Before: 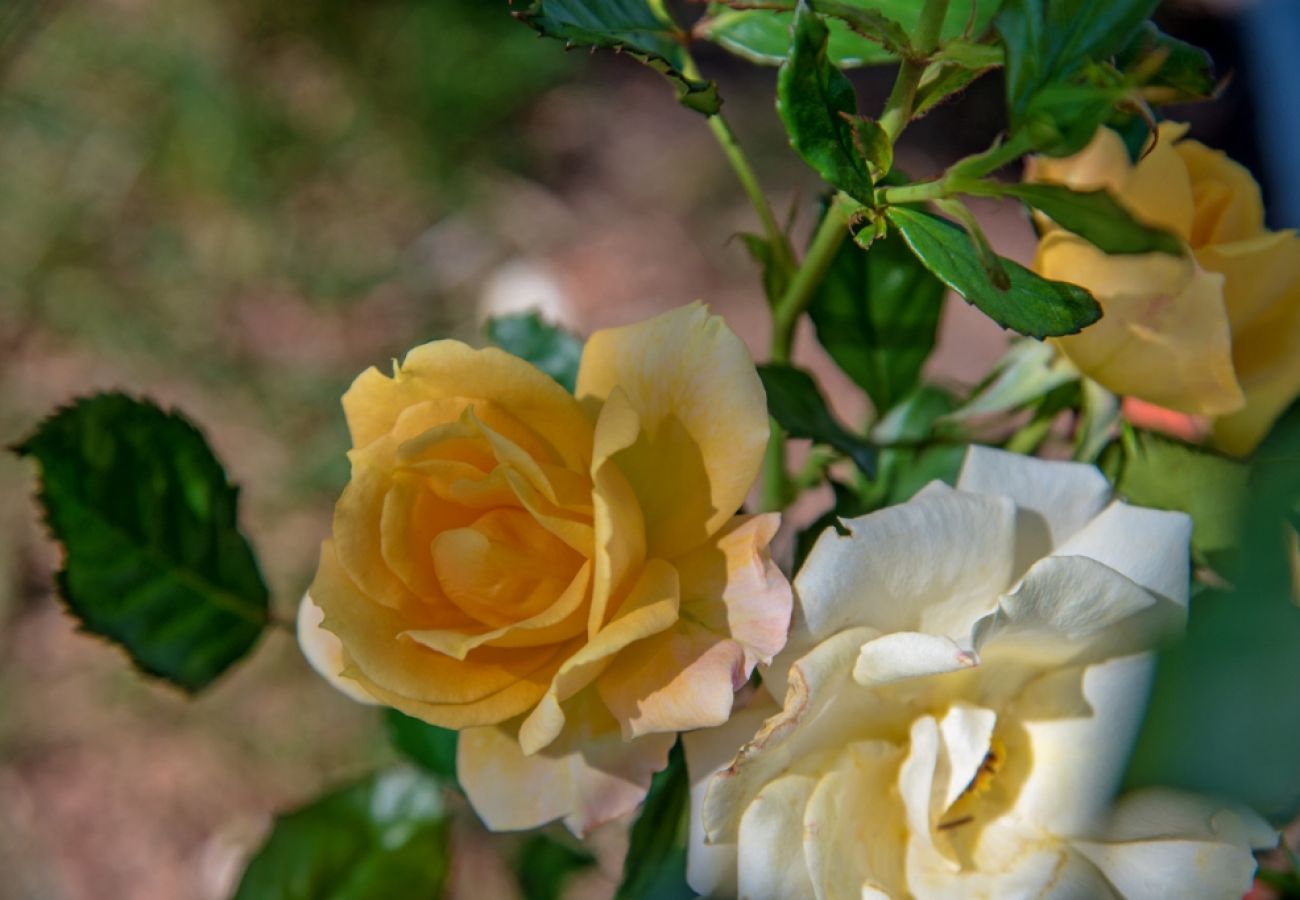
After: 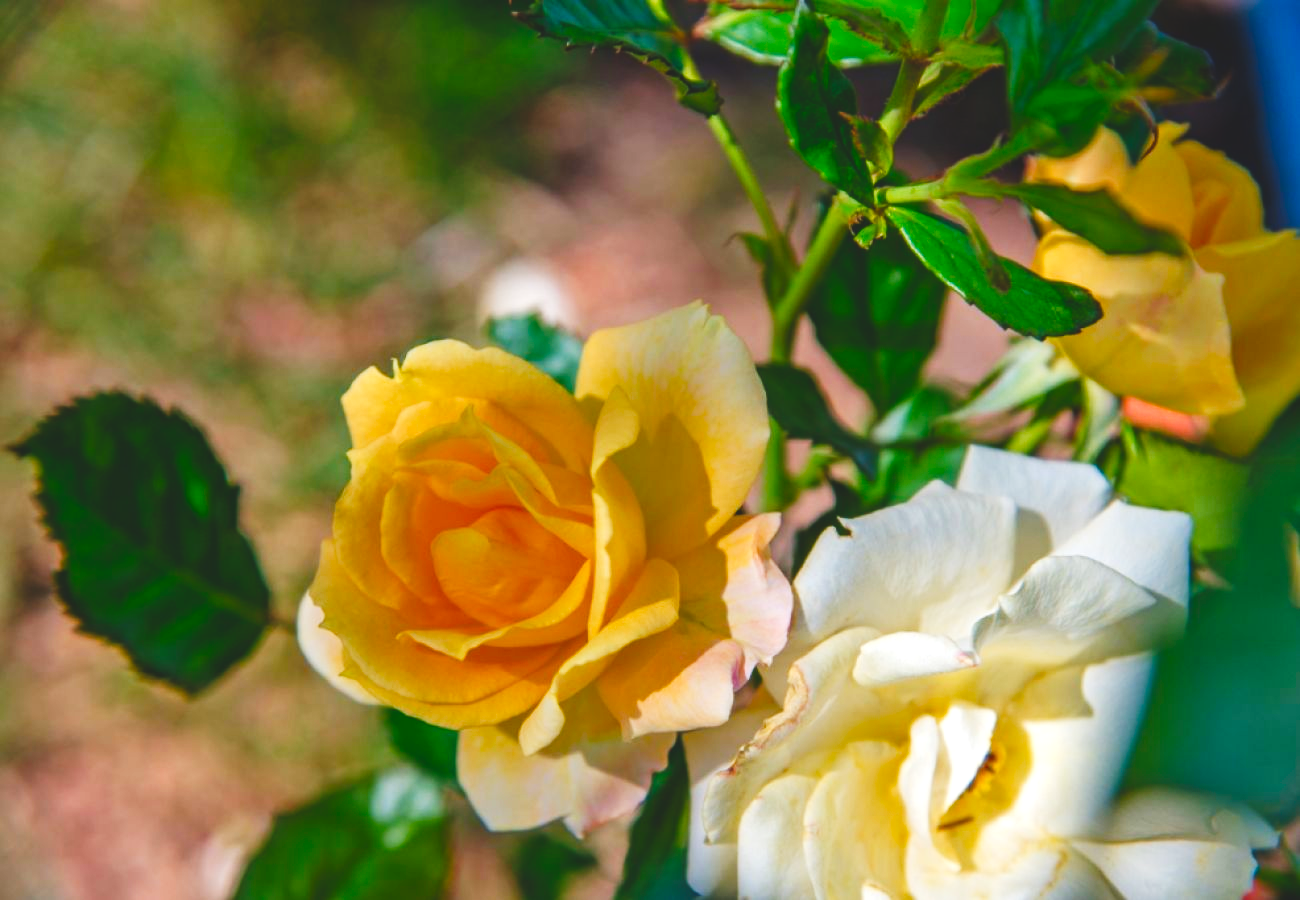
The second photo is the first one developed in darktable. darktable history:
color balance rgb: perceptual saturation grading › global saturation 13.683%, perceptual saturation grading › highlights -30.321%, perceptual saturation grading › shadows 50.832%, perceptual brilliance grading › global brilliance 9.902%, perceptual brilliance grading › shadows 15.53%, global vibrance 18.085%
exposure: black level correction -0.021, exposure -0.034 EV, compensate exposure bias true, compensate highlight preservation false
tone curve: curves: ch0 [(0, 0) (0.003, 0.025) (0.011, 0.025) (0.025, 0.025) (0.044, 0.026) (0.069, 0.033) (0.1, 0.053) (0.136, 0.078) (0.177, 0.108) (0.224, 0.153) (0.277, 0.213) (0.335, 0.286) (0.399, 0.372) (0.468, 0.467) (0.543, 0.565) (0.623, 0.675) (0.709, 0.775) (0.801, 0.863) (0.898, 0.936) (1, 1)], preserve colors none
